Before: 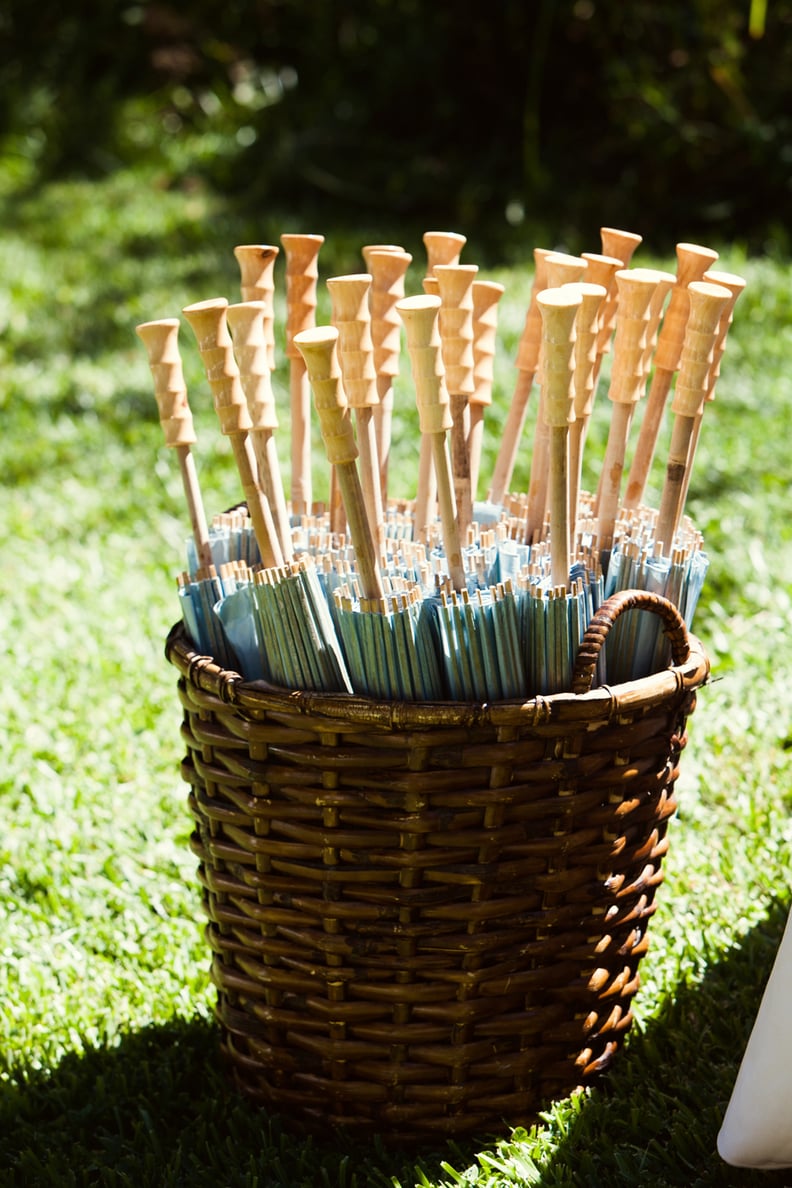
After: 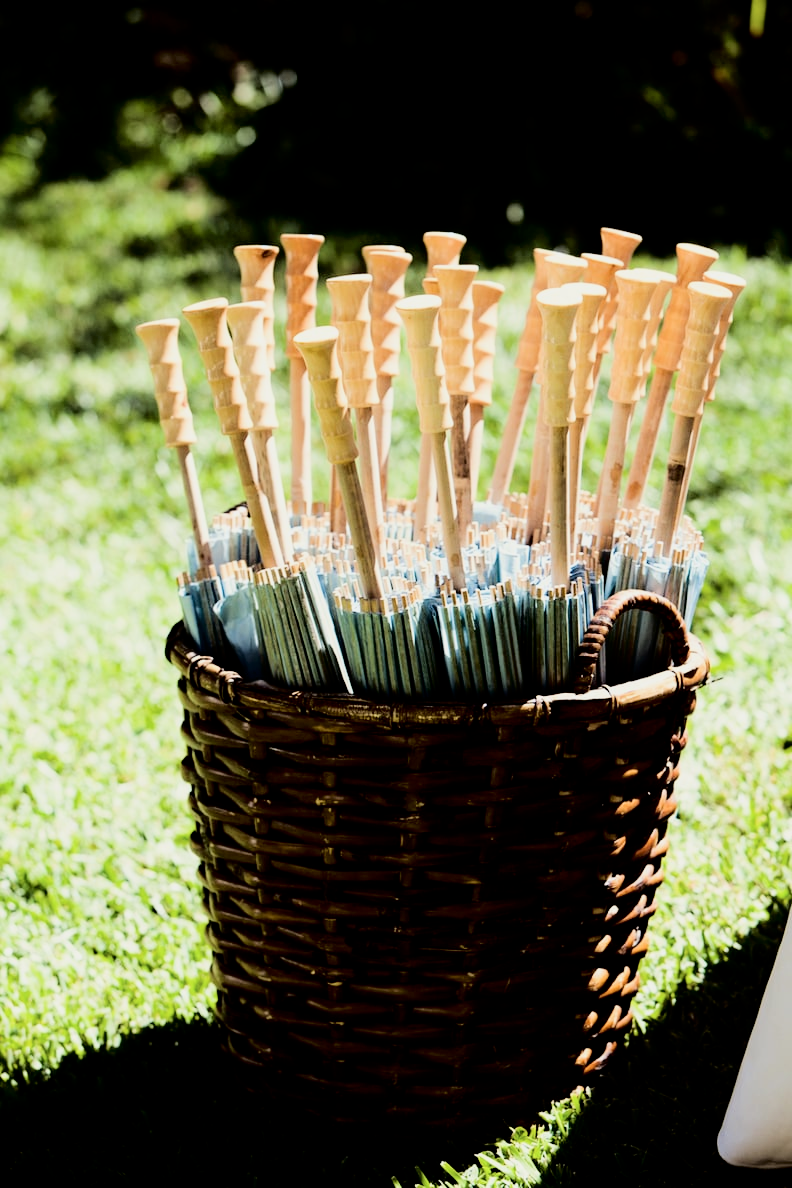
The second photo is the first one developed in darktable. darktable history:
tone curve: curves: ch0 [(0, 0) (0.003, 0) (0.011, 0.002) (0.025, 0.004) (0.044, 0.007) (0.069, 0.015) (0.1, 0.025) (0.136, 0.04) (0.177, 0.09) (0.224, 0.152) (0.277, 0.239) (0.335, 0.335) (0.399, 0.43) (0.468, 0.524) (0.543, 0.621) (0.623, 0.712) (0.709, 0.789) (0.801, 0.871) (0.898, 0.951) (1, 1)], color space Lab, independent channels
filmic rgb: black relative exposure -7.77 EV, white relative exposure 4.4 EV, threshold 2.97 EV, target black luminance 0%, hardness 3.76, latitude 50.73%, contrast 1.062, highlights saturation mix 8.55%, shadows ↔ highlights balance -0.219%, enable highlight reconstruction true
